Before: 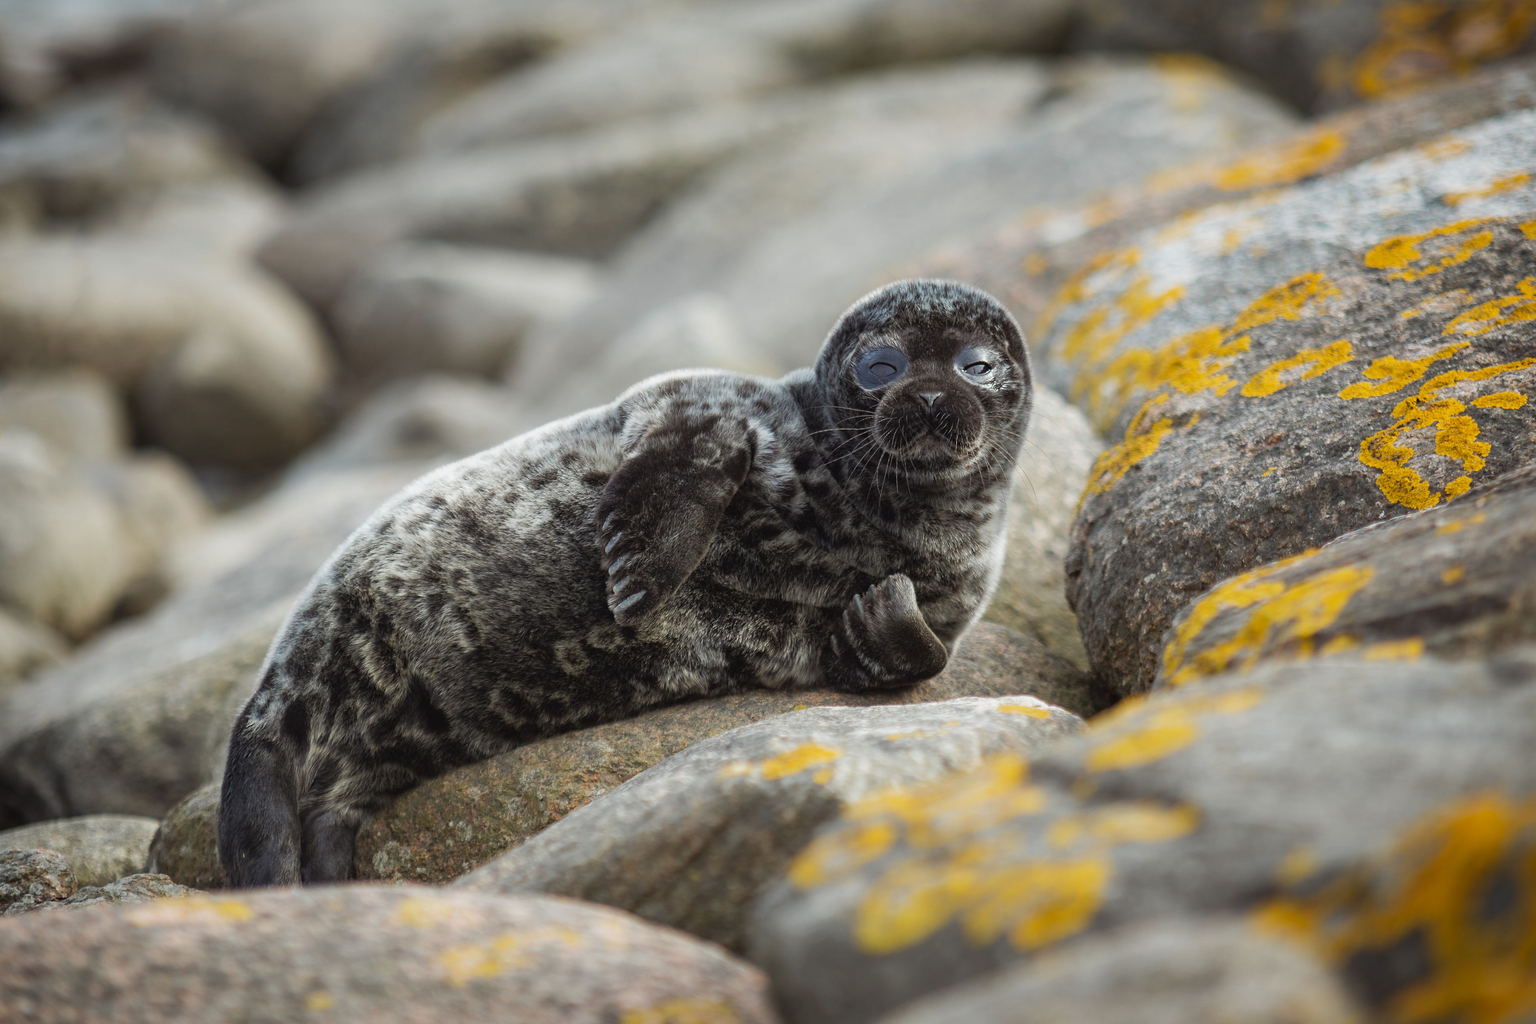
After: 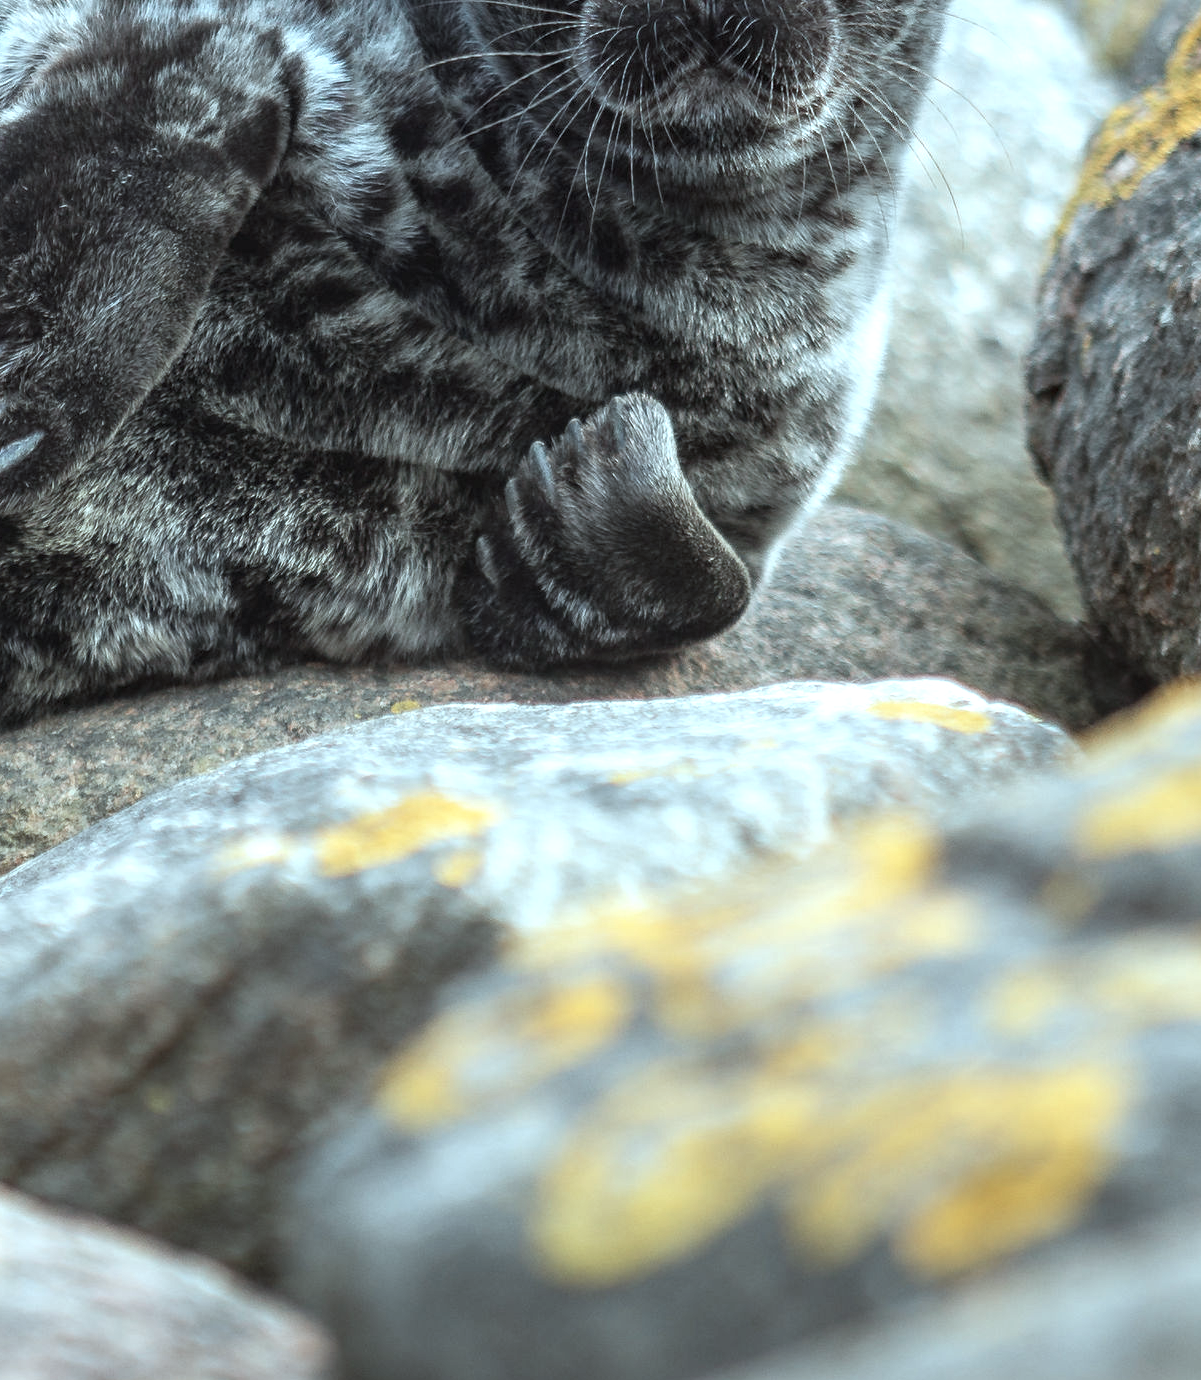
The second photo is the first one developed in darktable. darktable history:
local contrast: on, module defaults
exposure: exposure 0.643 EV, compensate highlight preservation false
crop: left 40.845%, top 39.685%, right 25.776%, bottom 2.806%
color correction: highlights a* -12.39, highlights b* -17.74, saturation 0.708
